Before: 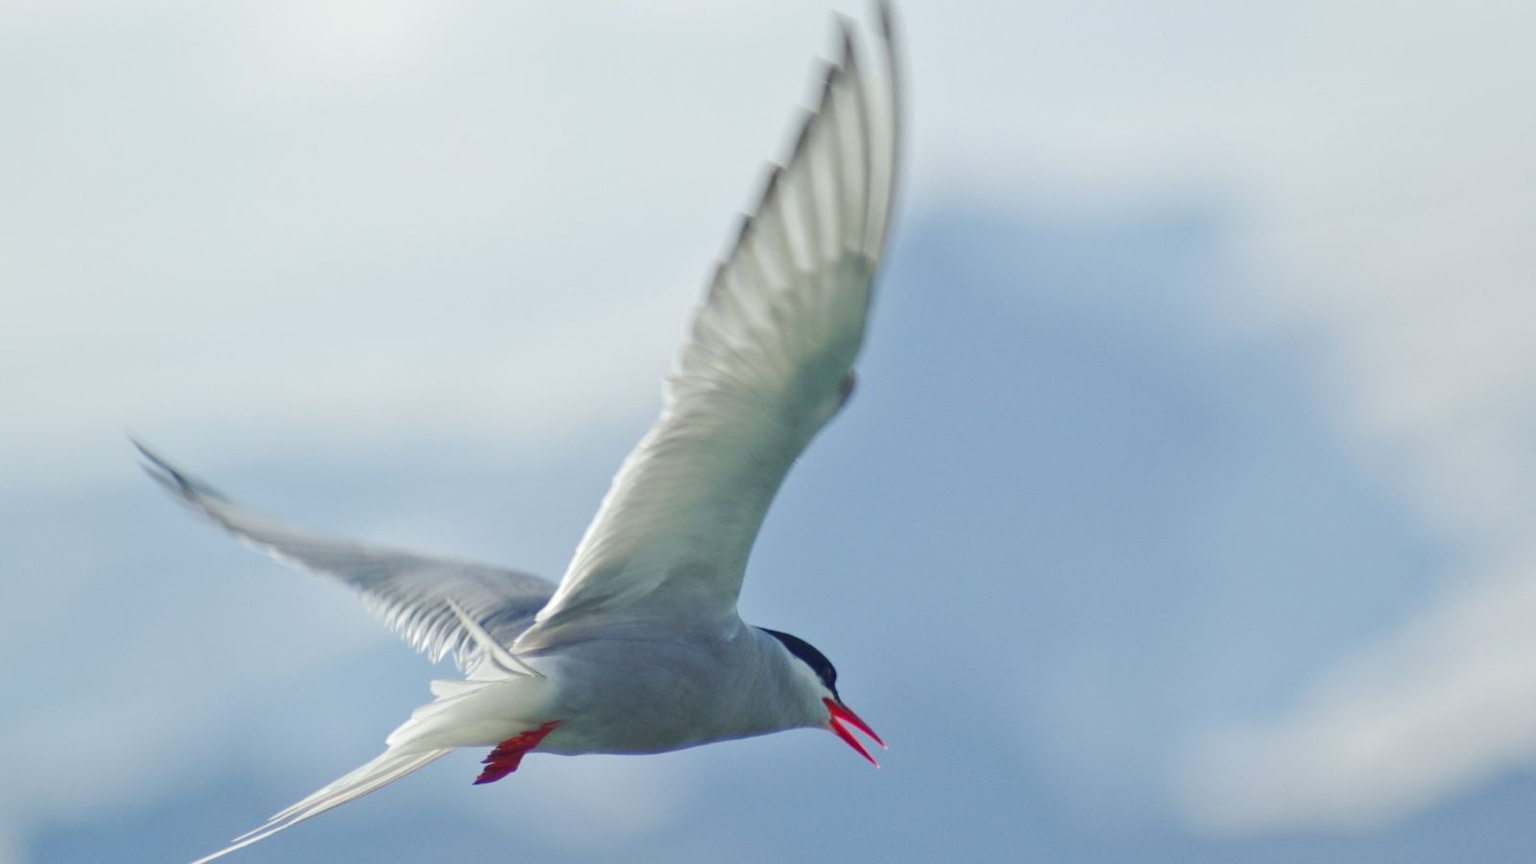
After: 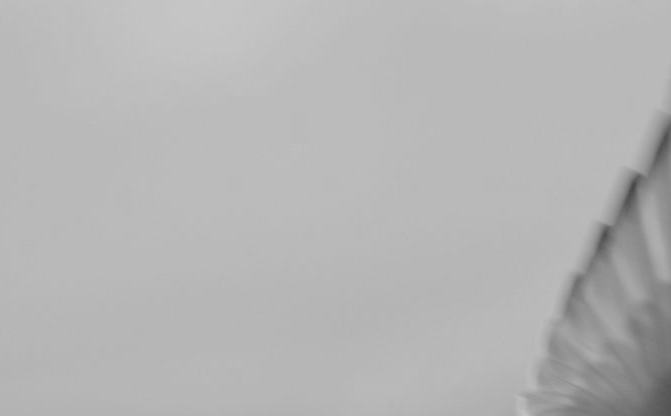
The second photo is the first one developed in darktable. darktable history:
crop and rotate: left 10.817%, top 0.062%, right 47.194%, bottom 53.626%
exposure: exposure -0.582 EV, compensate highlight preservation false
monochrome: on, module defaults
